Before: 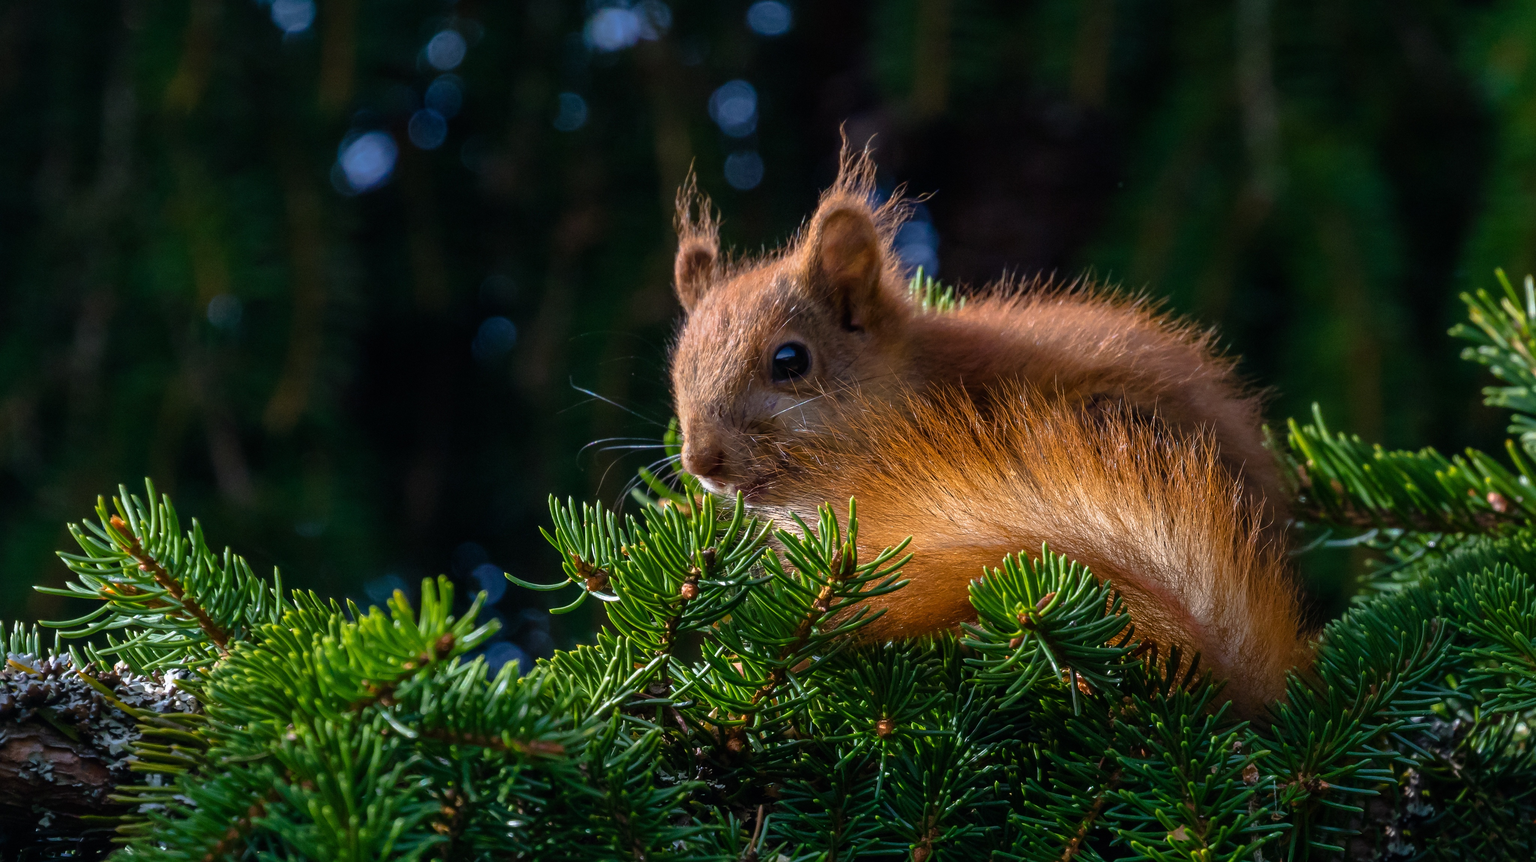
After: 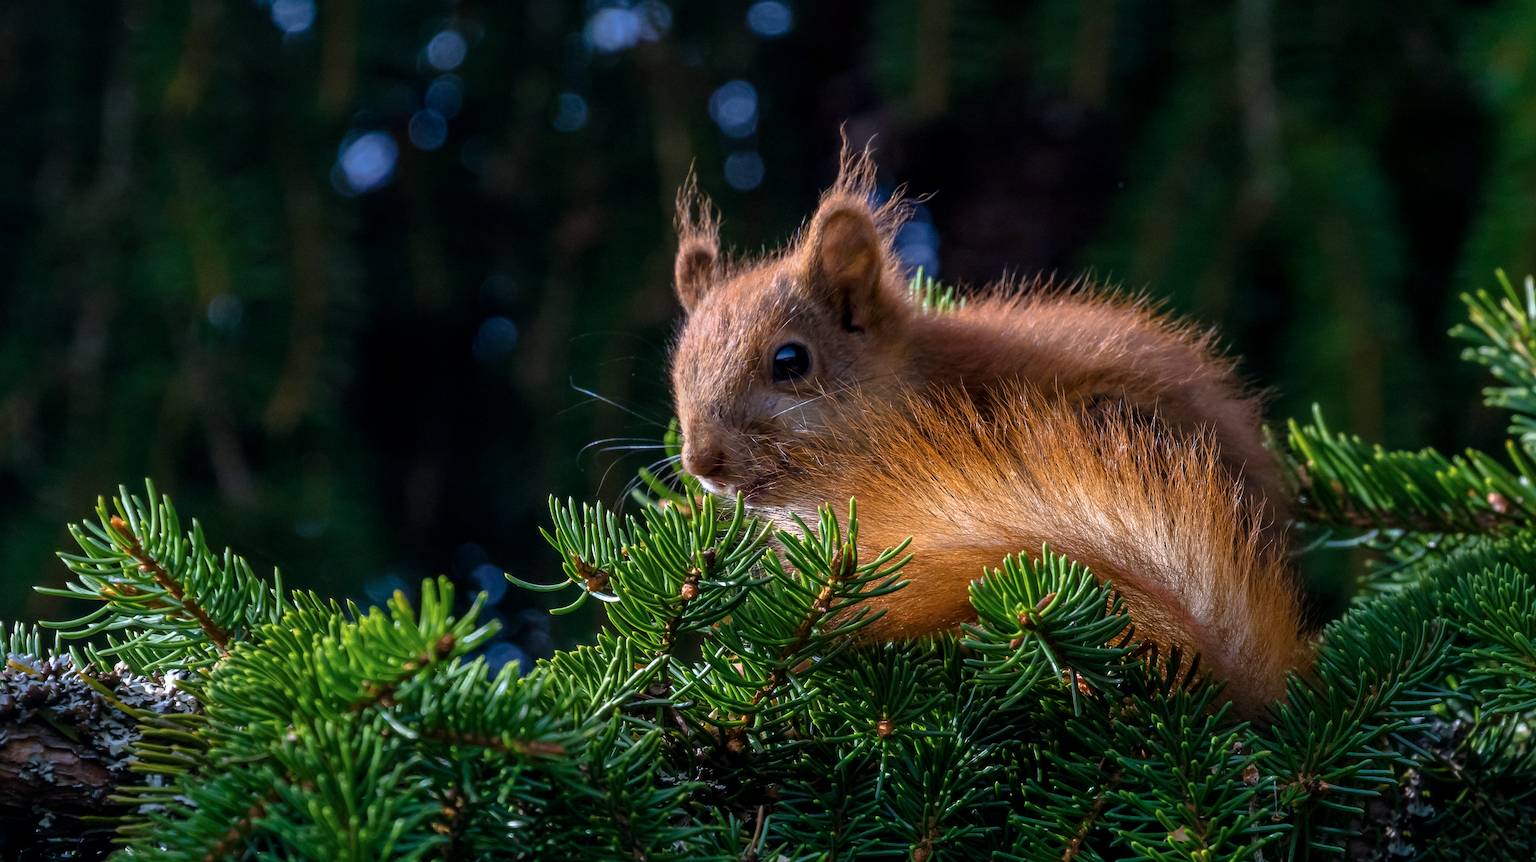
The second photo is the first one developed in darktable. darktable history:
color calibration: illuminant as shot in camera, x 0.358, y 0.373, temperature 4628.91 K
local contrast: highlights 103%, shadows 102%, detail 120%, midtone range 0.2
